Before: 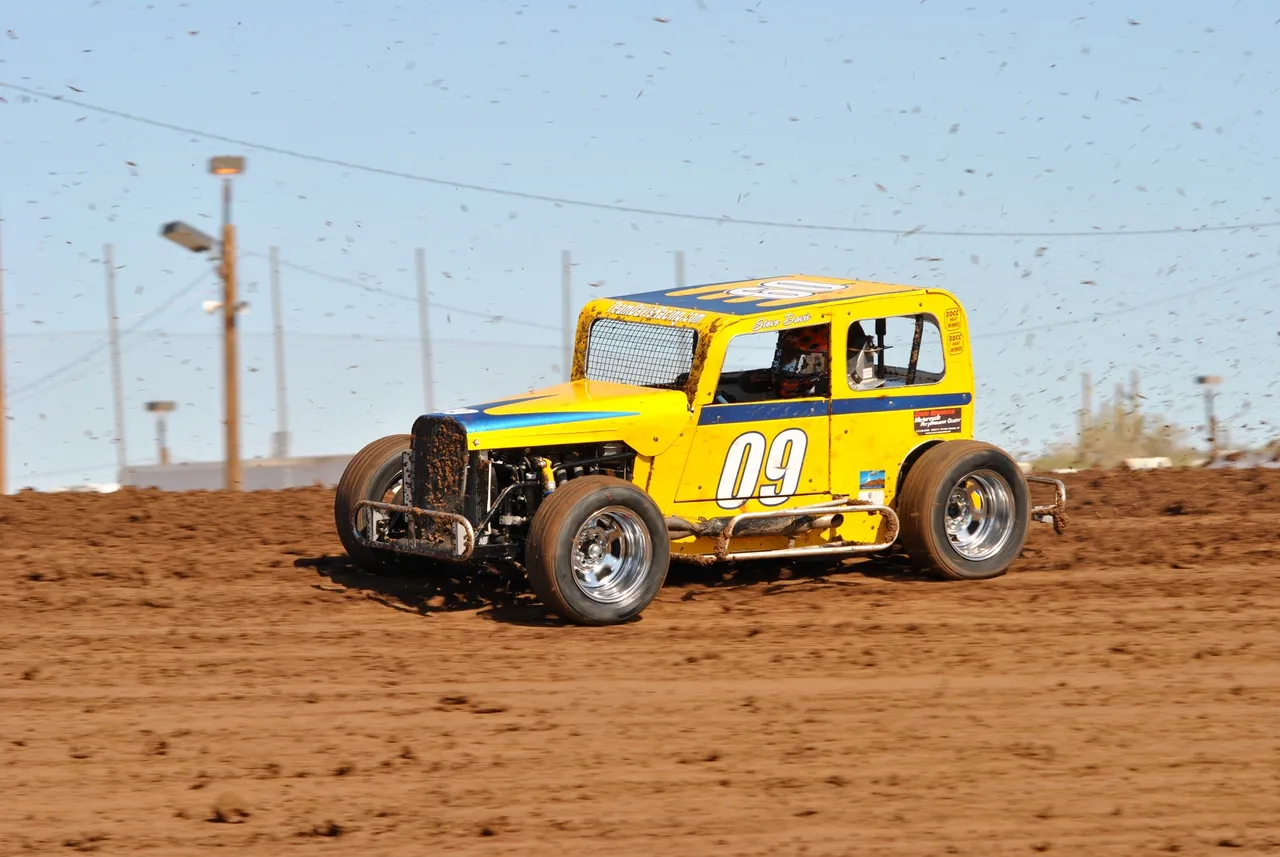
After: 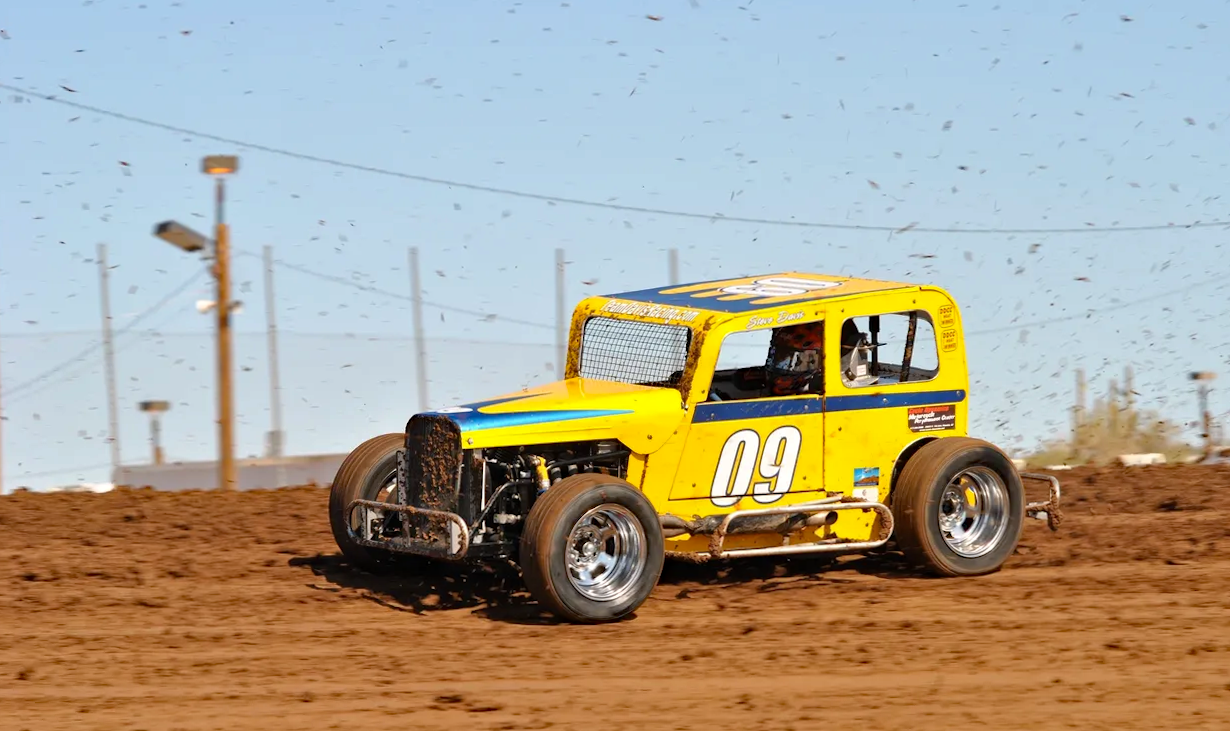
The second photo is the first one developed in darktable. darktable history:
crop and rotate: angle 0.2°, left 0.275%, right 3.127%, bottom 14.18%
haze removal: strength 0.29, distance 0.25, compatibility mode true, adaptive false
